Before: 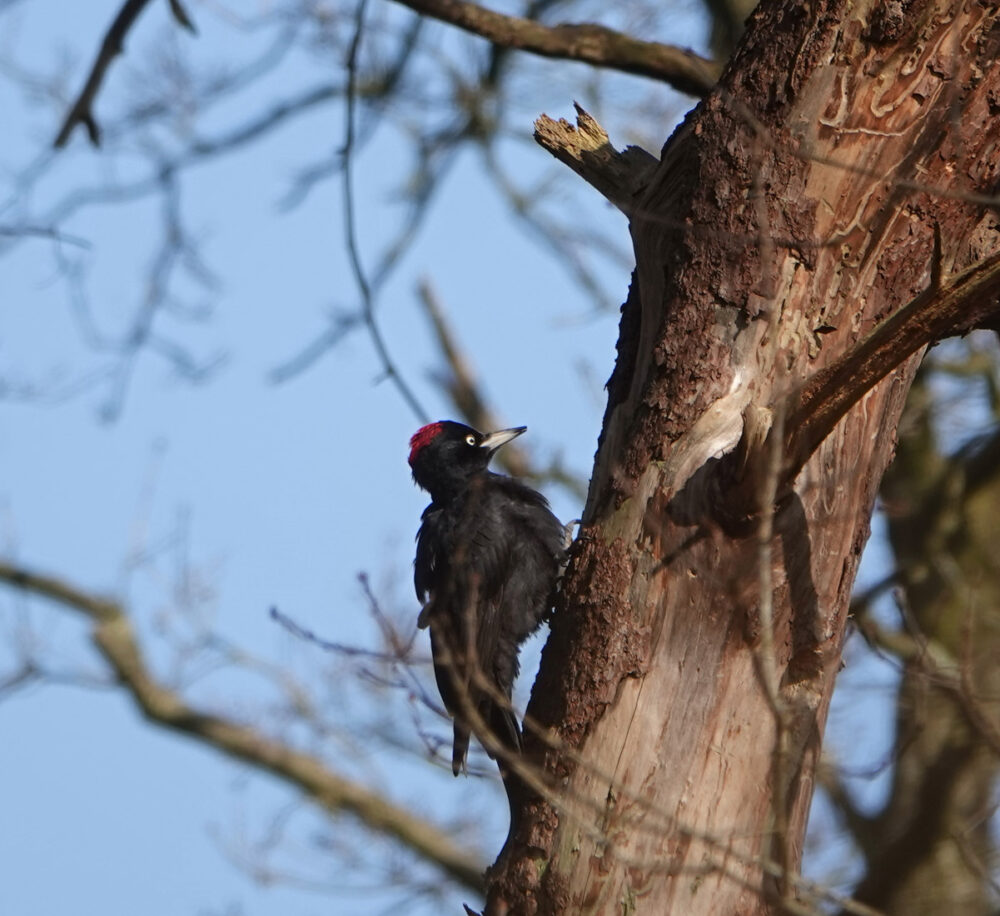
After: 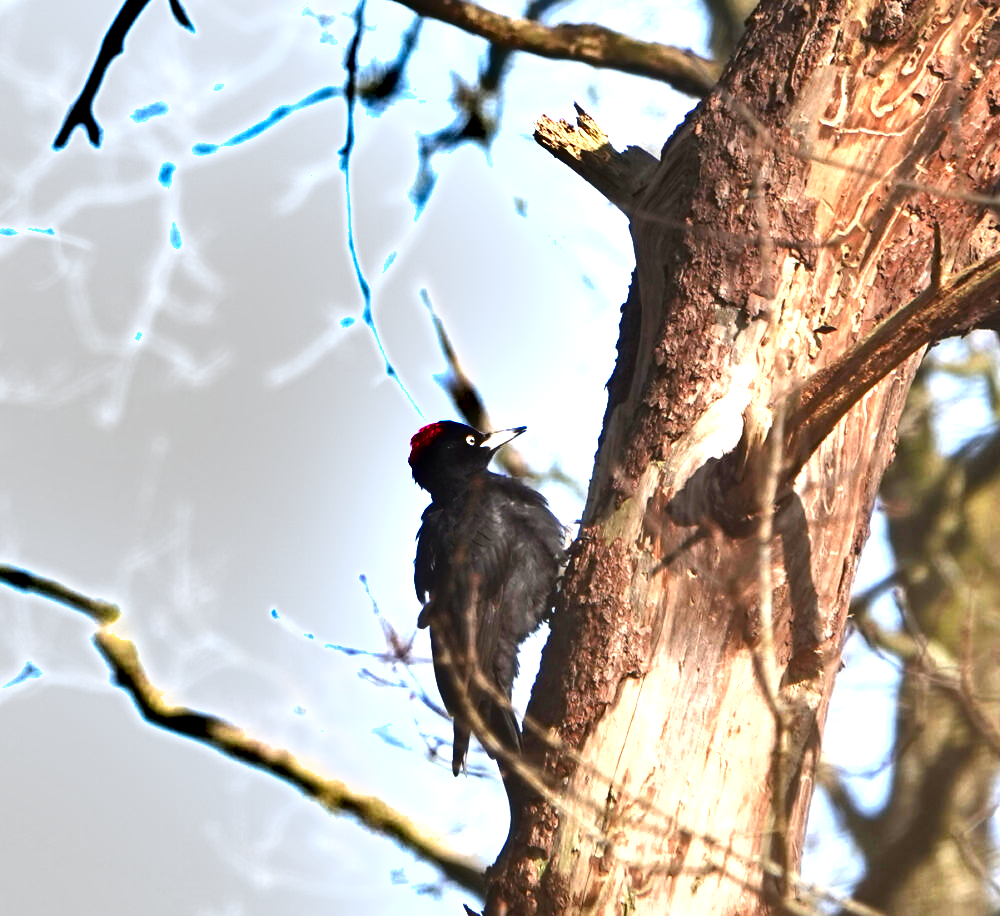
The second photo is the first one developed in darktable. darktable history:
shadows and highlights: shadows 12.24, white point adjustment 1.18, soften with gaussian
exposure: exposure 2.024 EV, compensate highlight preservation false
